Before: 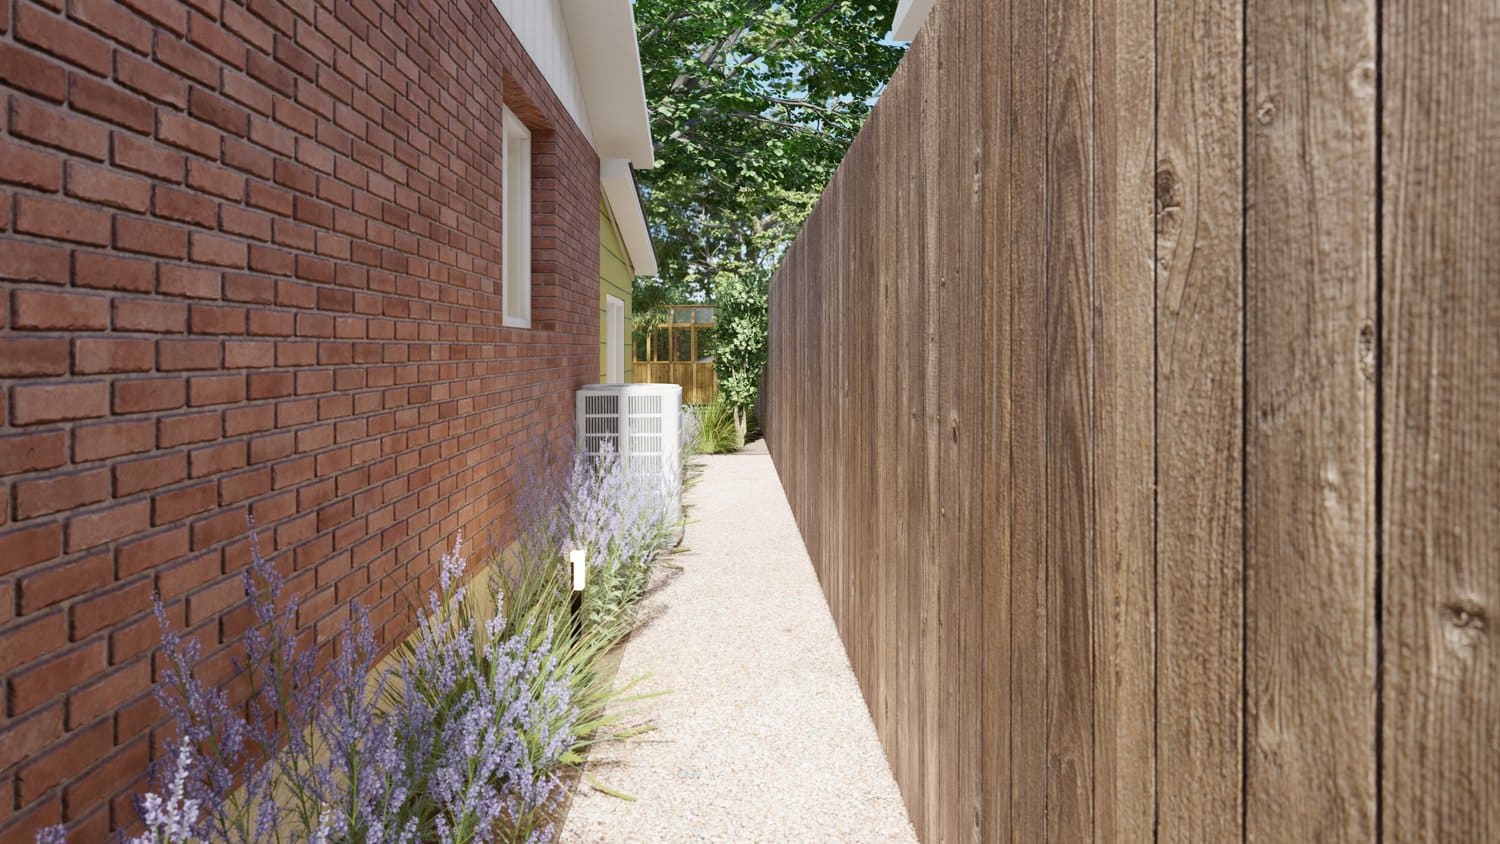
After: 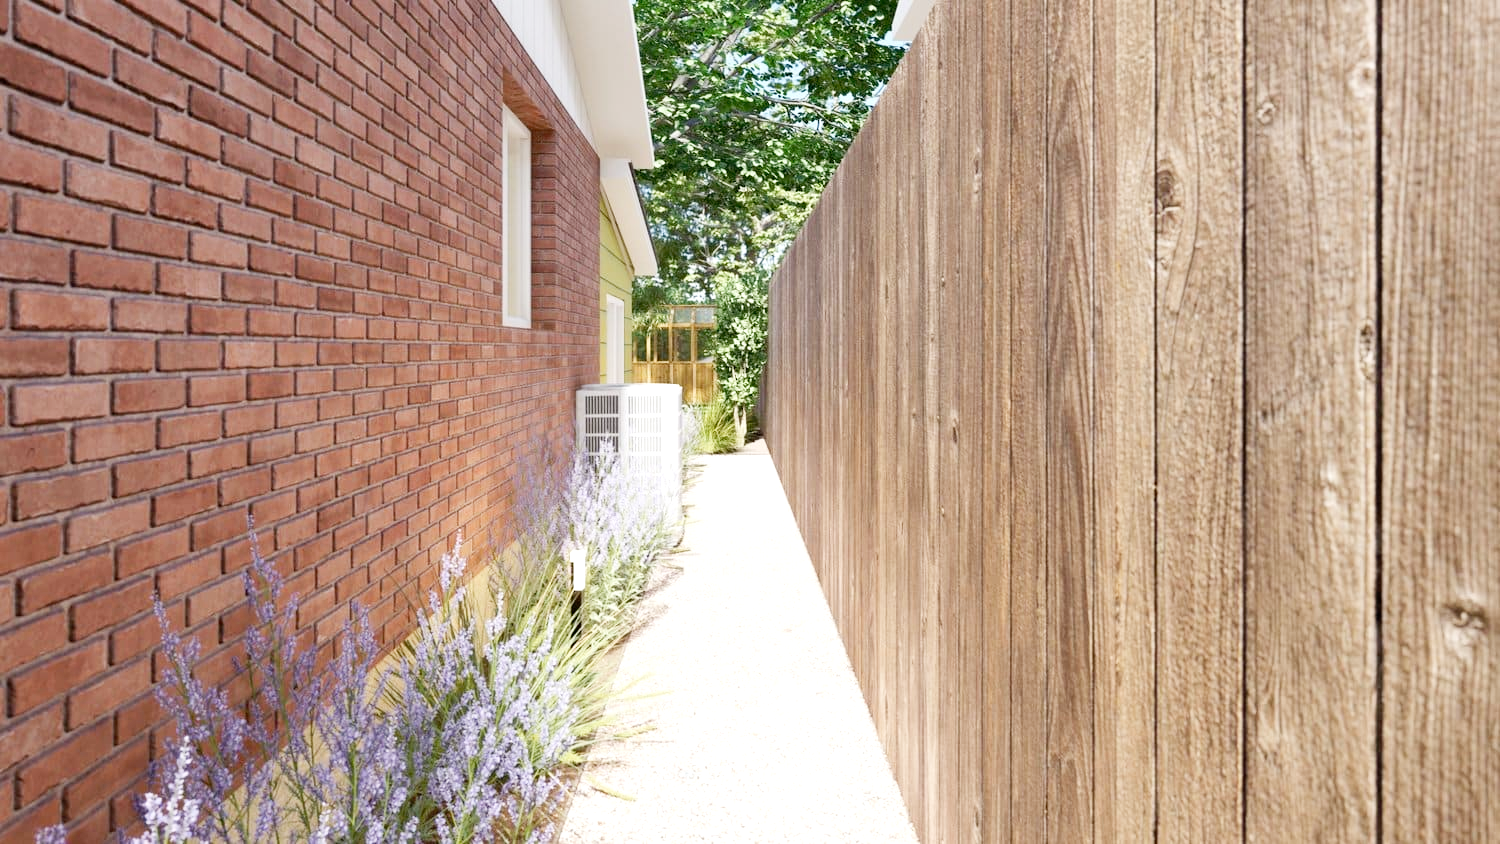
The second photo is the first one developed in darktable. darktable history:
tone curve: curves: ch0 [(0, 0) (0.004, 0.001) (0.133, 0.151) (0.325, 0.399) (0.475, 0.579) (0.832, 0.902) (1, 1)], preserve colors none
exposure: black level correction 0.001, exposure 0.5 EV, compensate highlight preservation false
